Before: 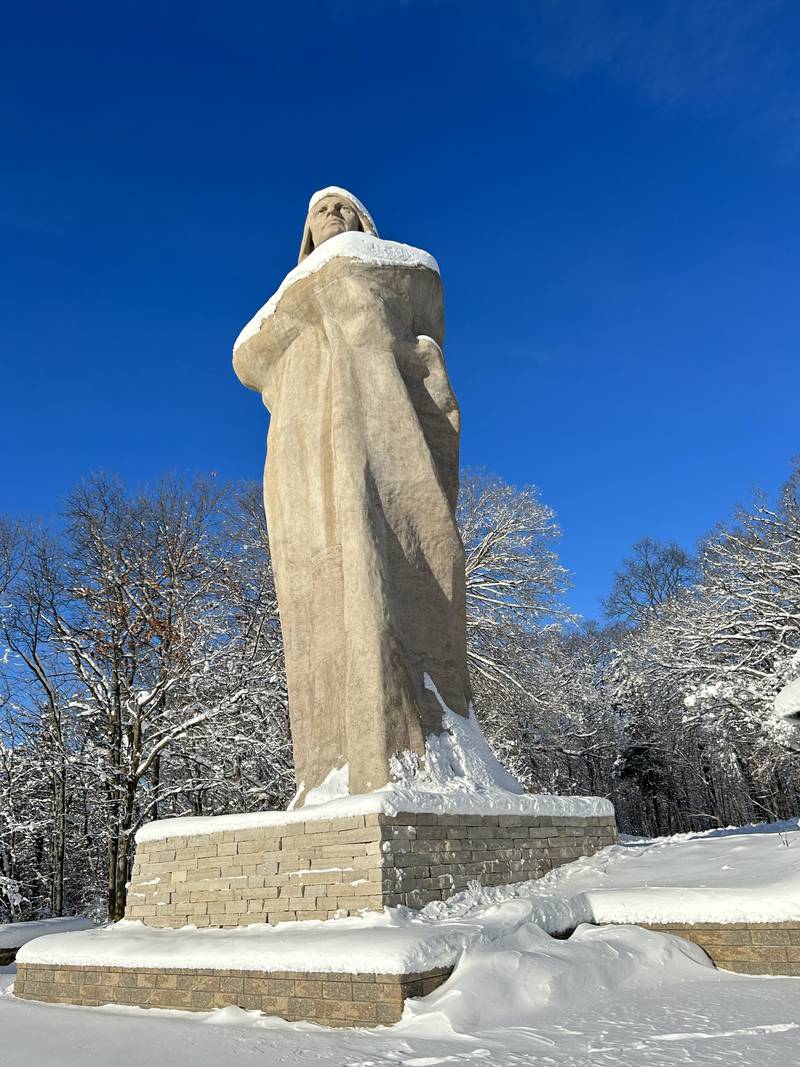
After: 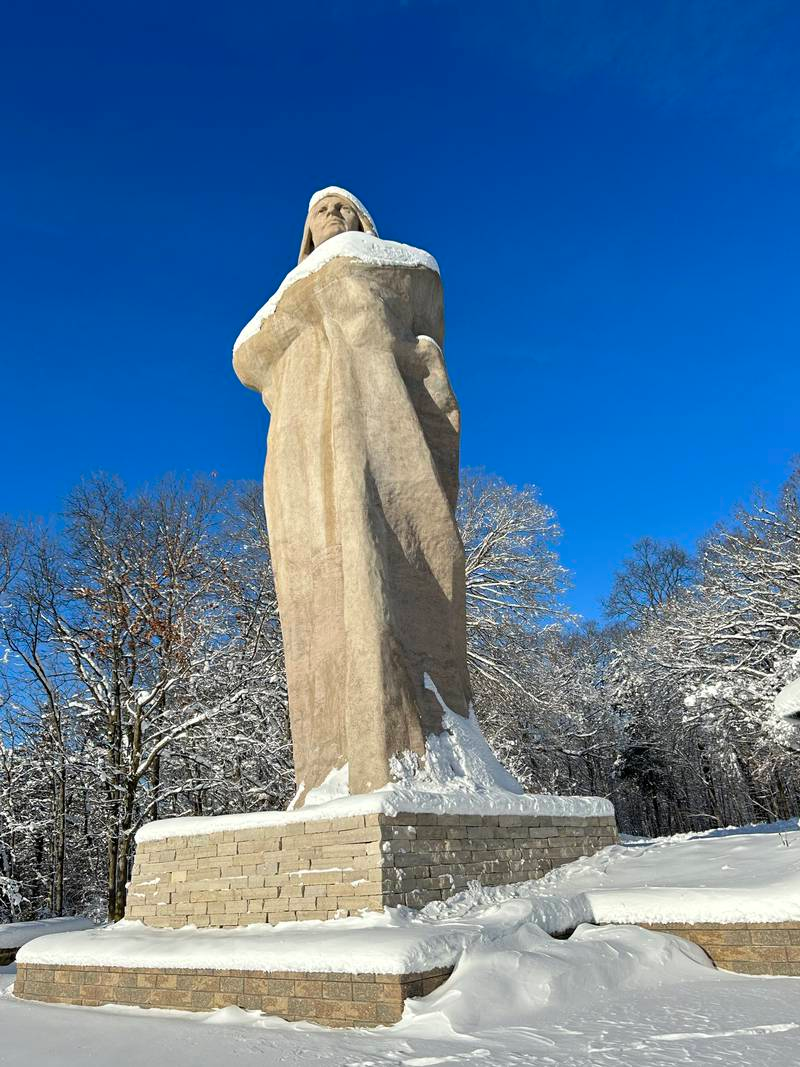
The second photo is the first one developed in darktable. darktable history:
color zones: curves: ch0 [(0, 0.444) (0.143, 0.442) (0.286, 0.441) (0.429, 0.441) (0.571, 0.441) (0.714, 0.441) (0.857, 0.442) (1, 0.444)], mix -119.64%
